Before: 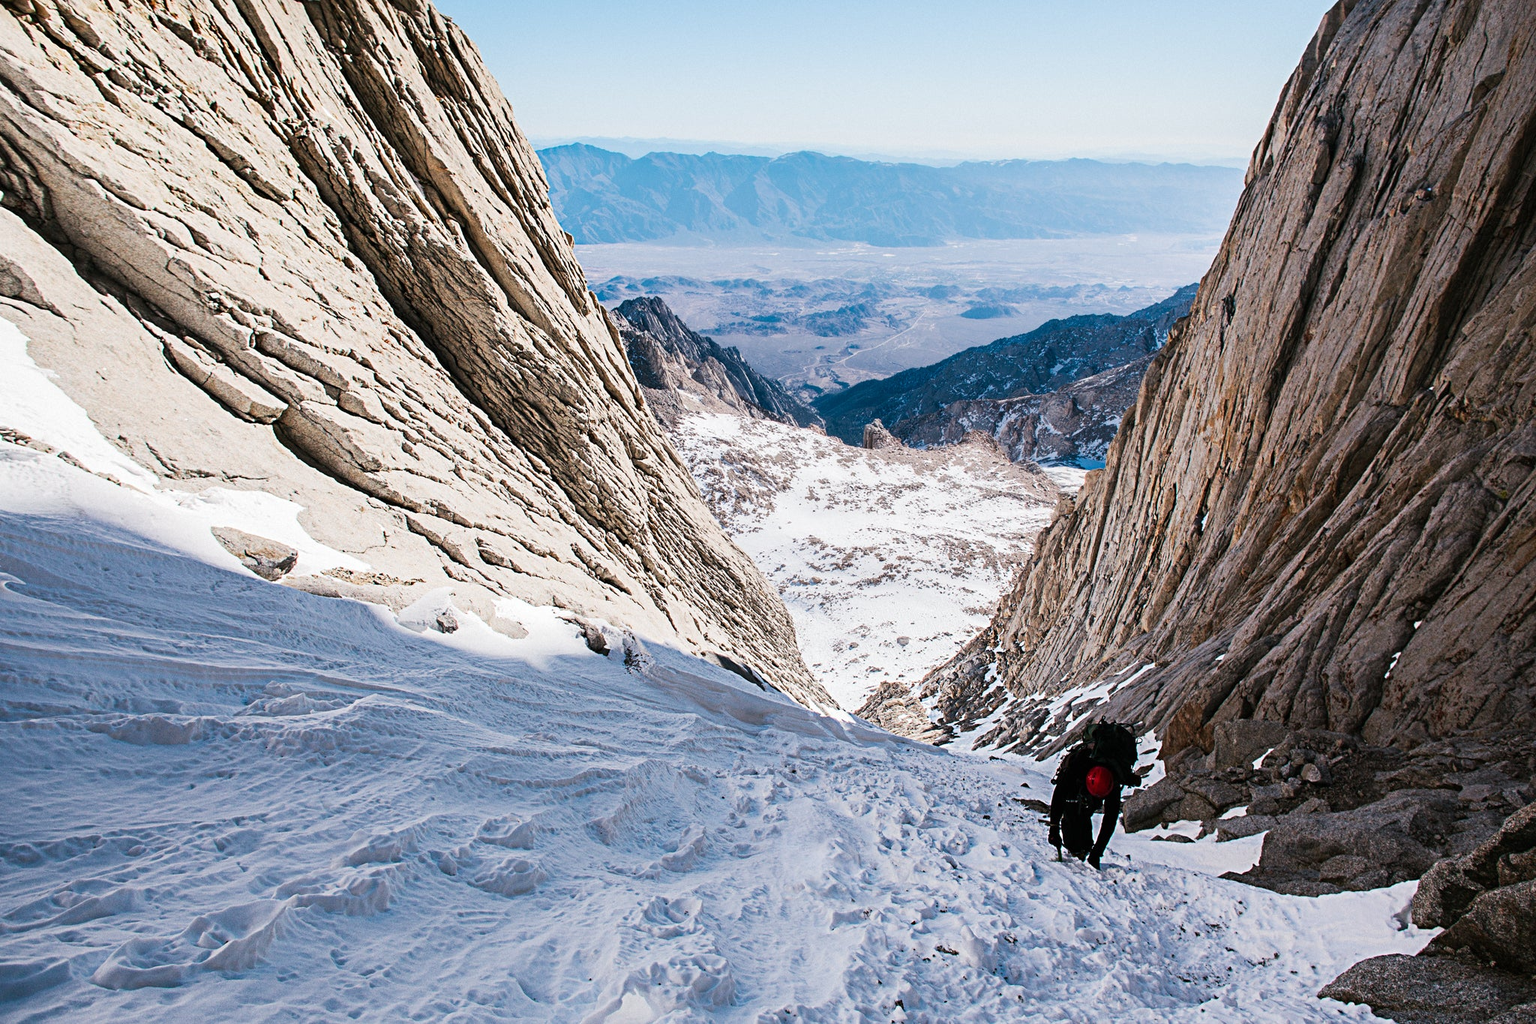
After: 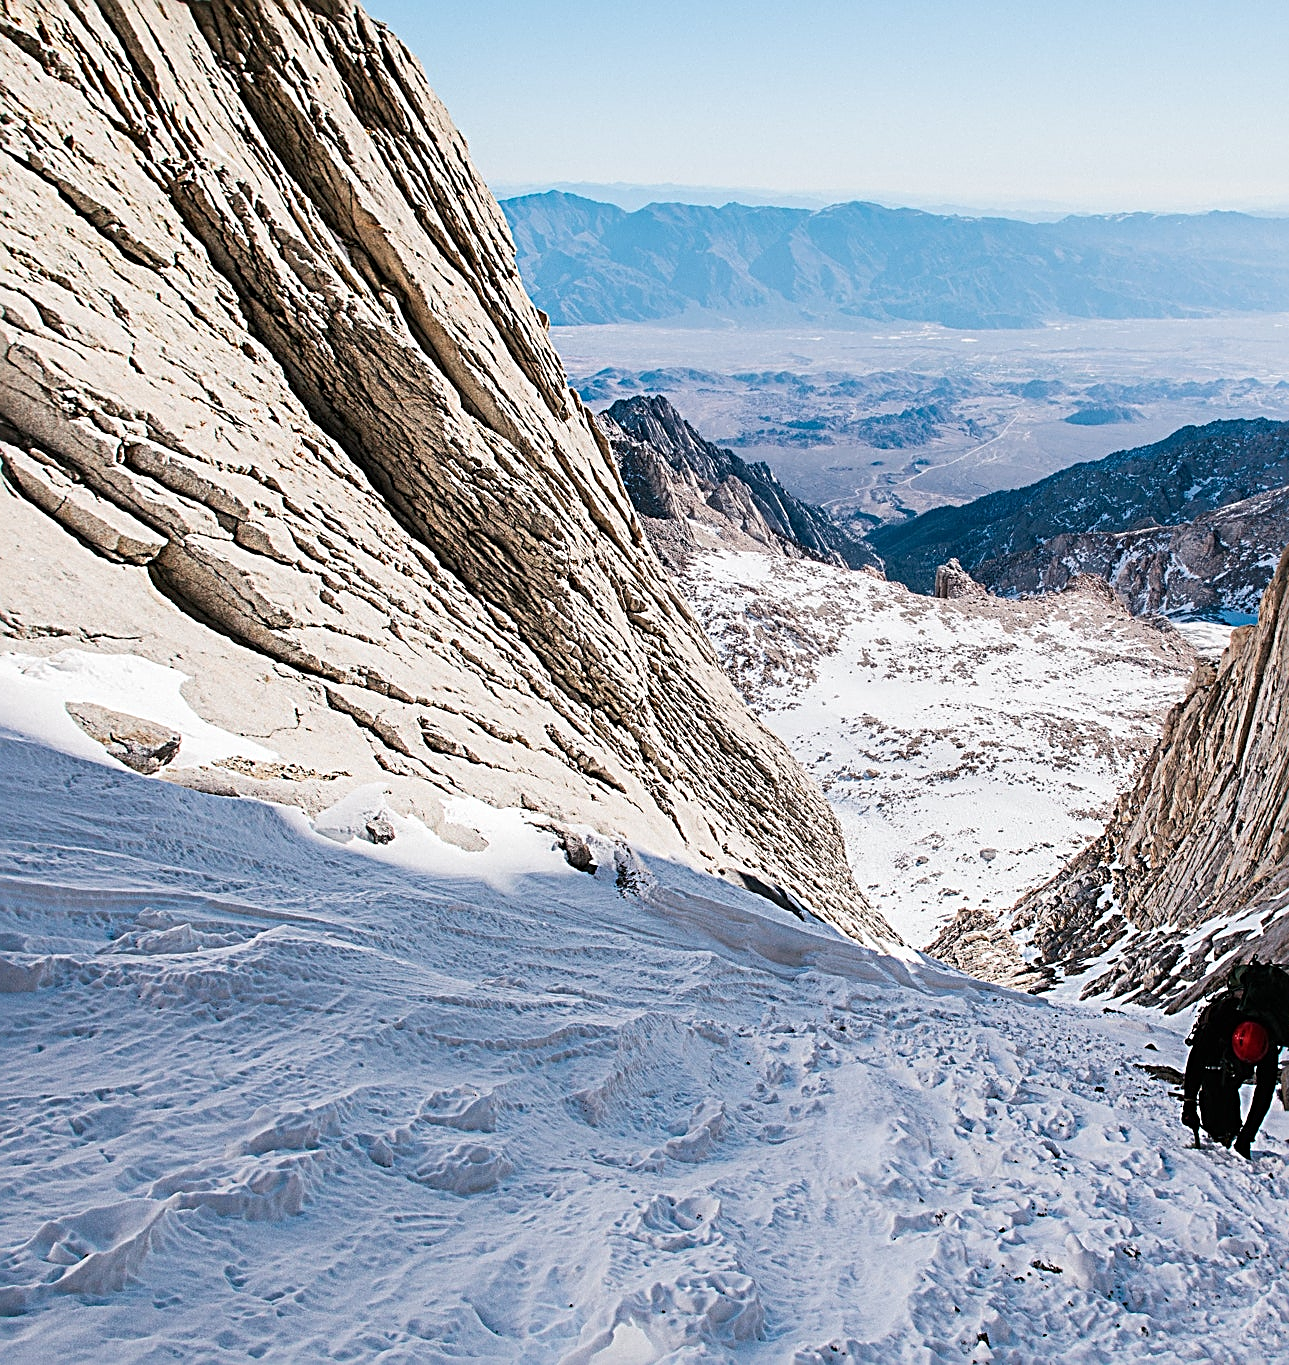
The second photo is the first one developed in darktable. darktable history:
crop: left 10.588%, right 26.464%
sharpen: radius 2.555, amount 0.65
